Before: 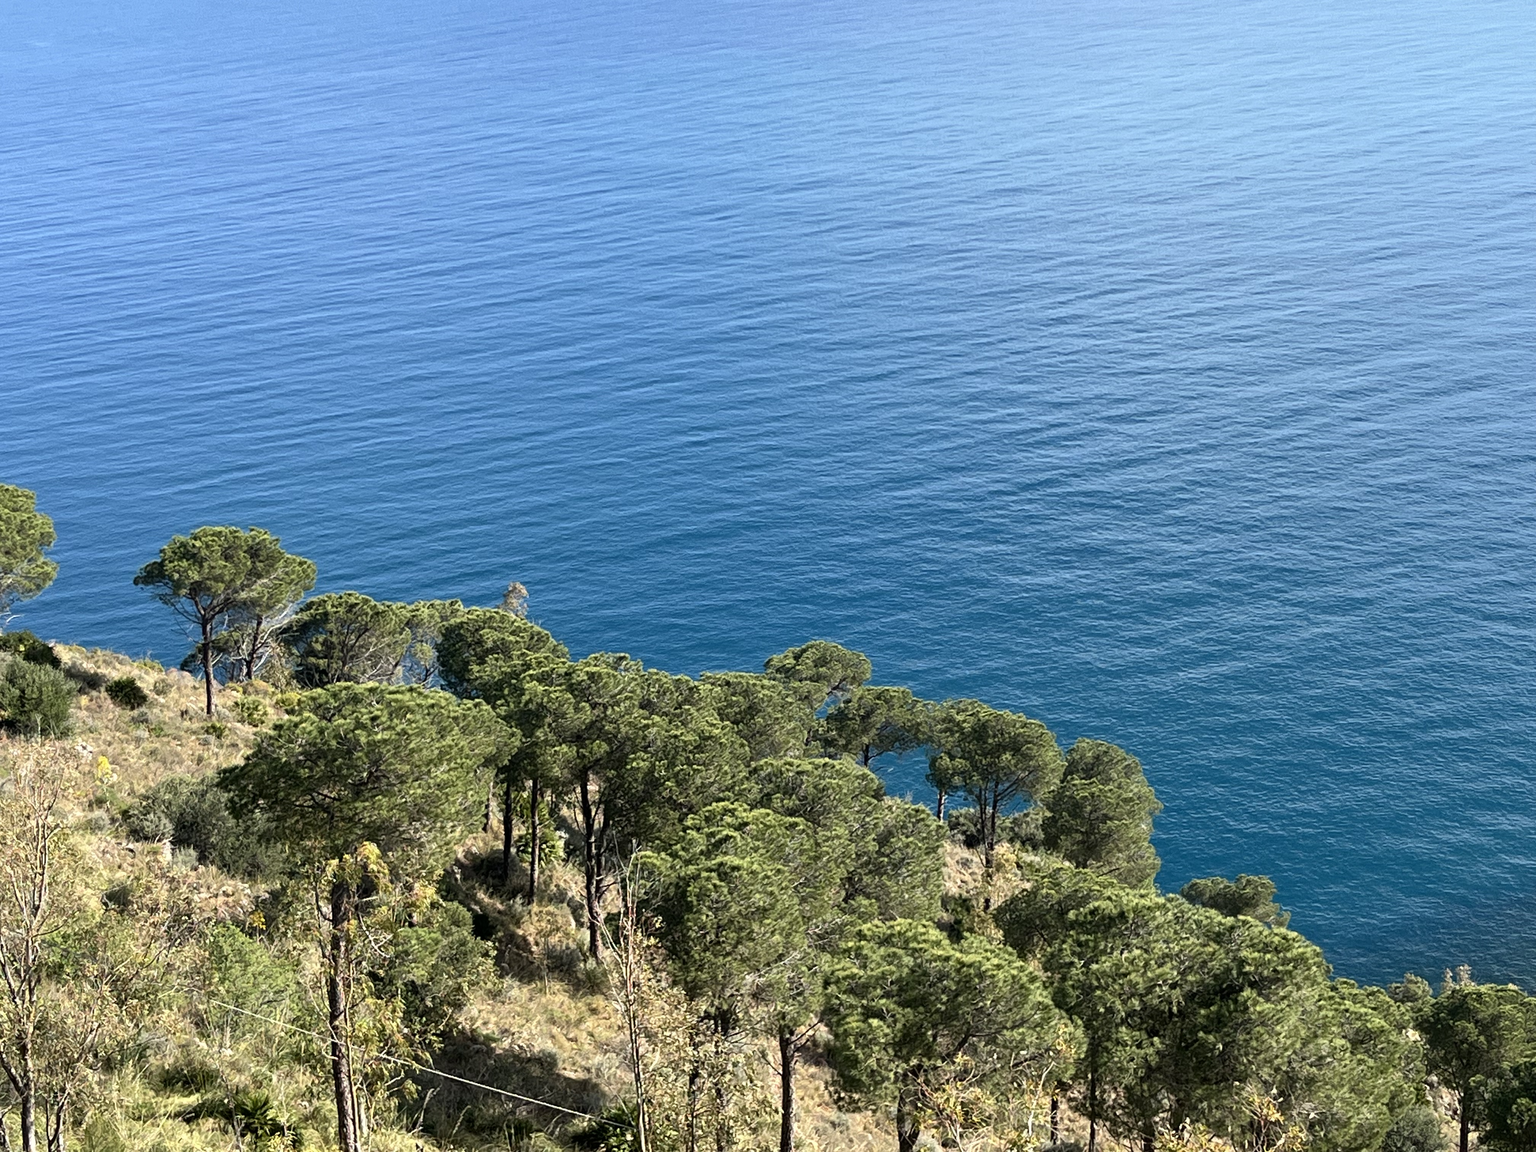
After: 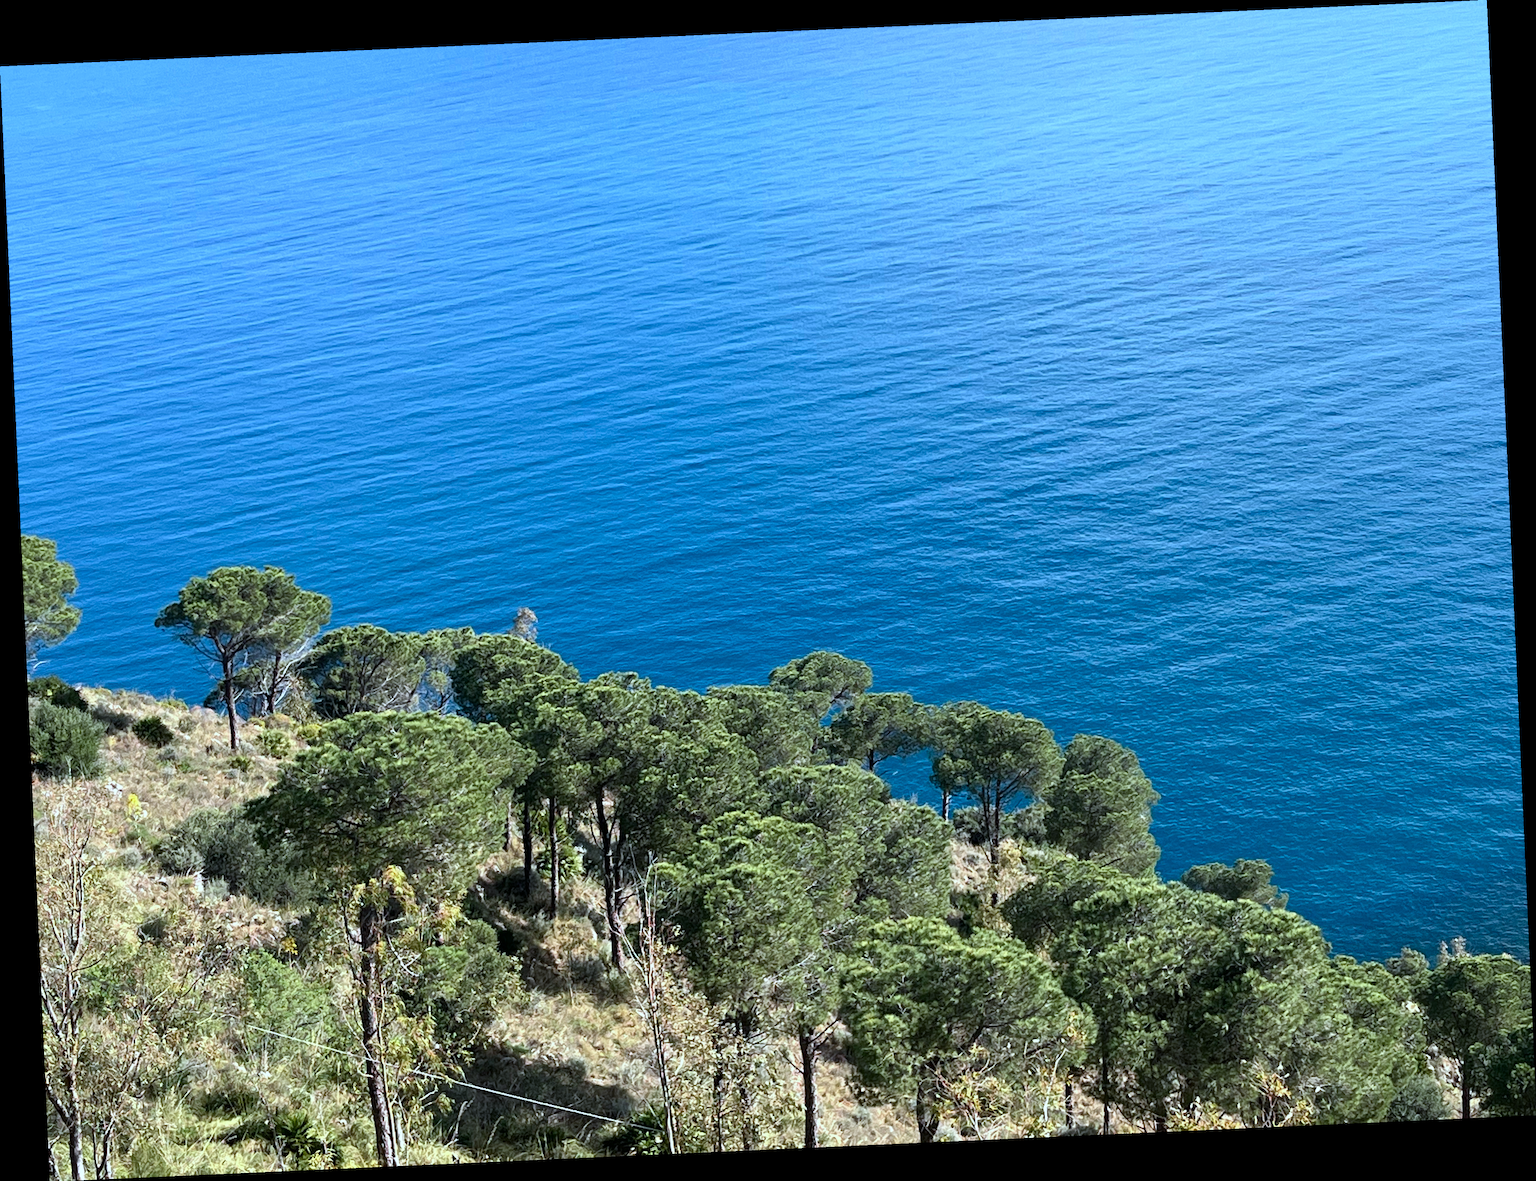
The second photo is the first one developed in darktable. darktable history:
color calibration: illuminant as shot in camera, x 0.378, y 0.381, temperature 4093.13 K, saturation algorithm version 1 (2020)
rotate and perspective: rotation -2.56°, automatic cropping off
